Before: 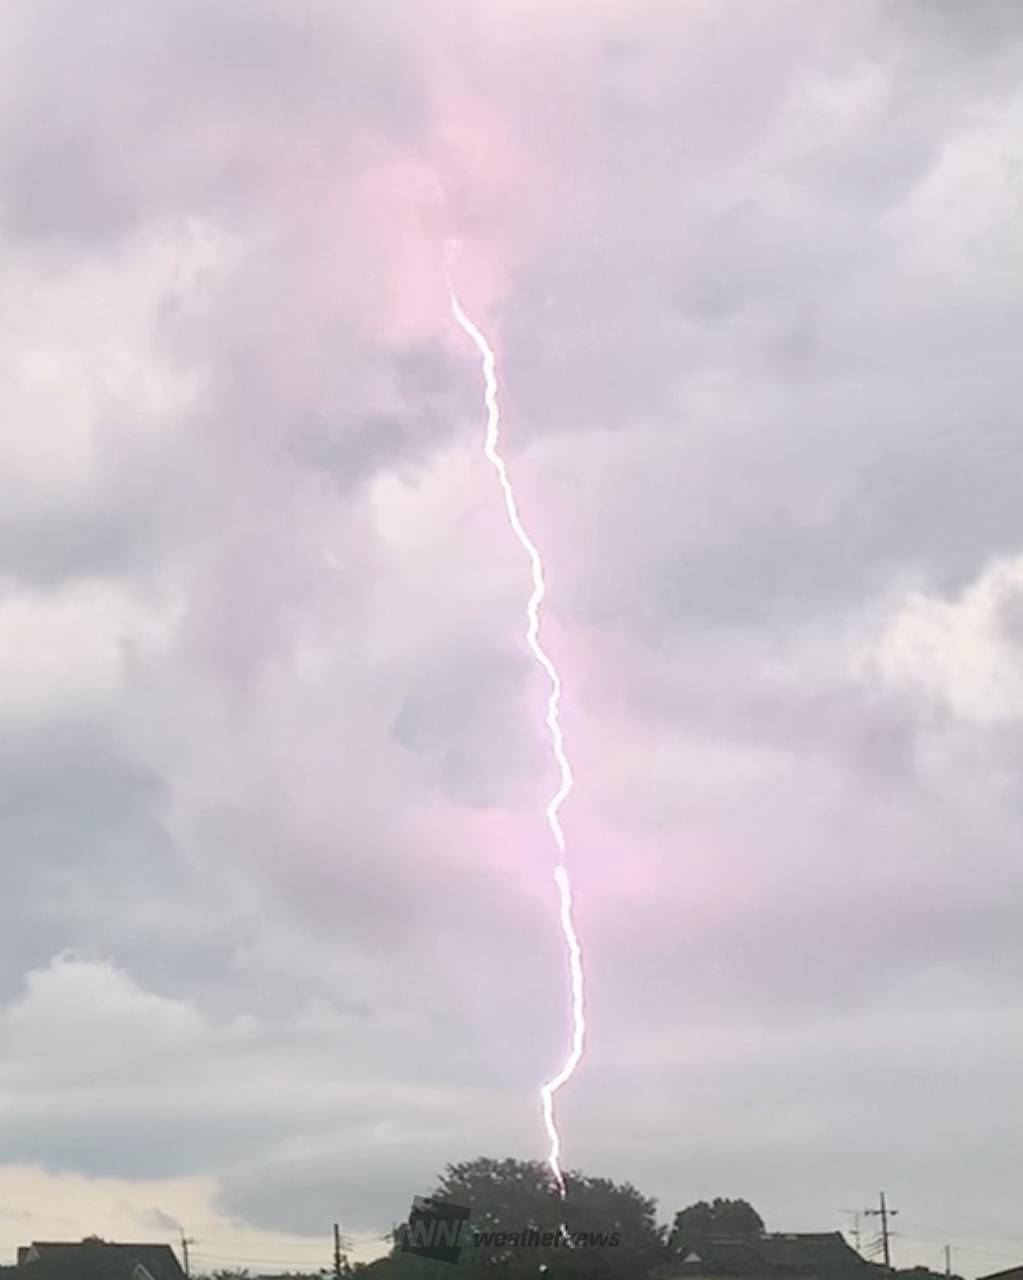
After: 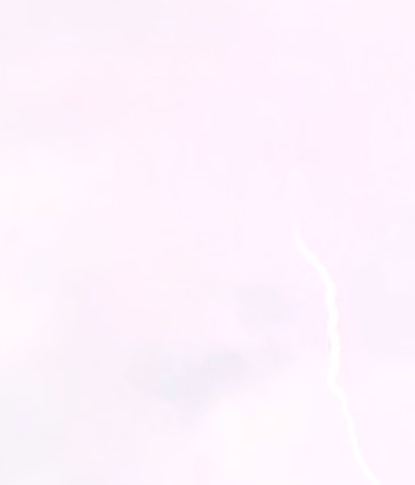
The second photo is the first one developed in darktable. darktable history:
contrast brightness saturation: contrast 0.43, brightness 0.56, saturation -0.19
base curve: preserve colors none
crop: left 15.452%, top 5.459%, right 43.956%, bottom 56.62%
